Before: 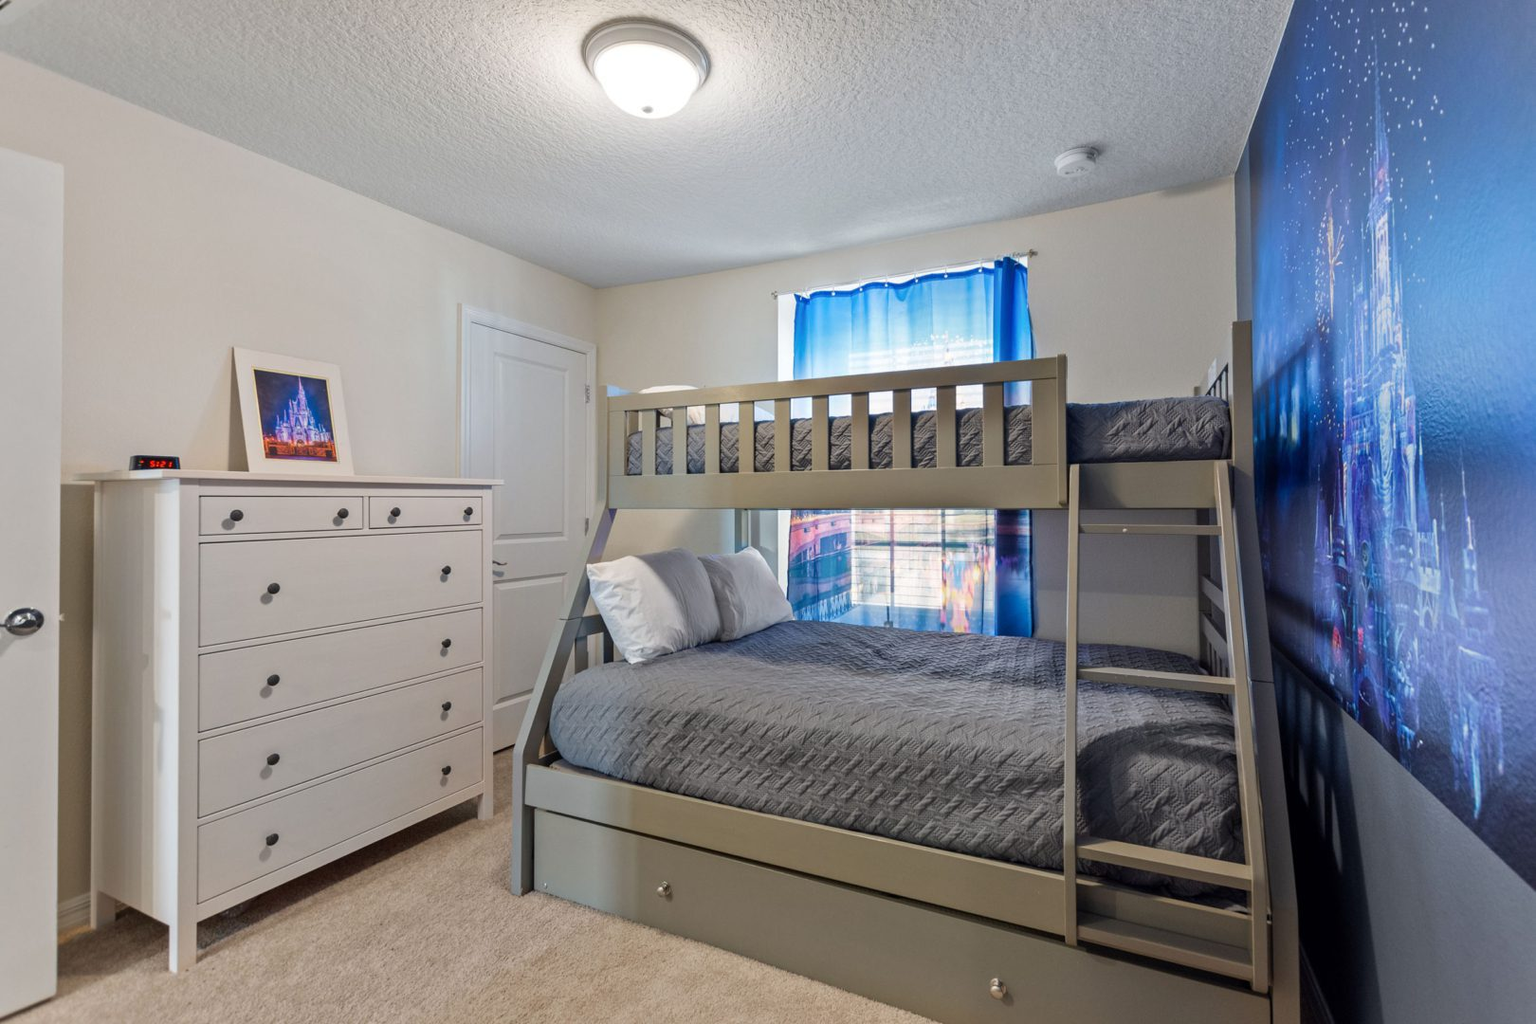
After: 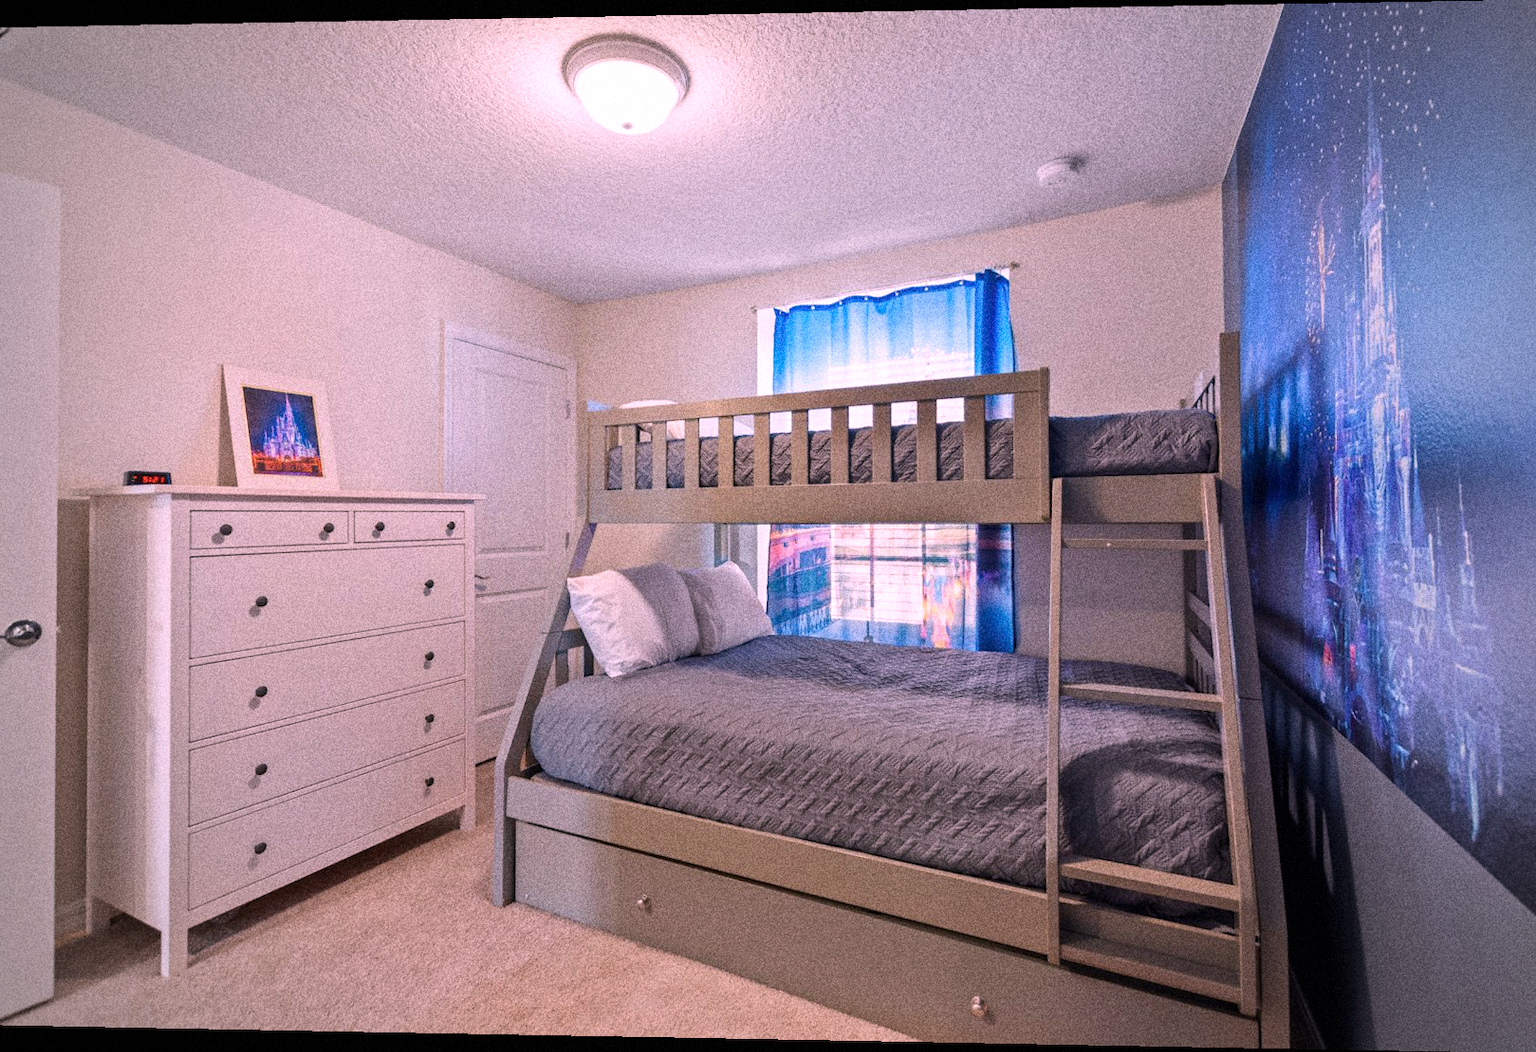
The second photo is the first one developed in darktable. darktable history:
rotate and perspective: lens shift (horizontal) -0.055, automatic cropping off
vignetting: fall-off start 71.74%
white balance: red 1.188, blue 1.11
grain: coarseness 14.49 ISO, strength 48.04%, mid-tones bias 35%
